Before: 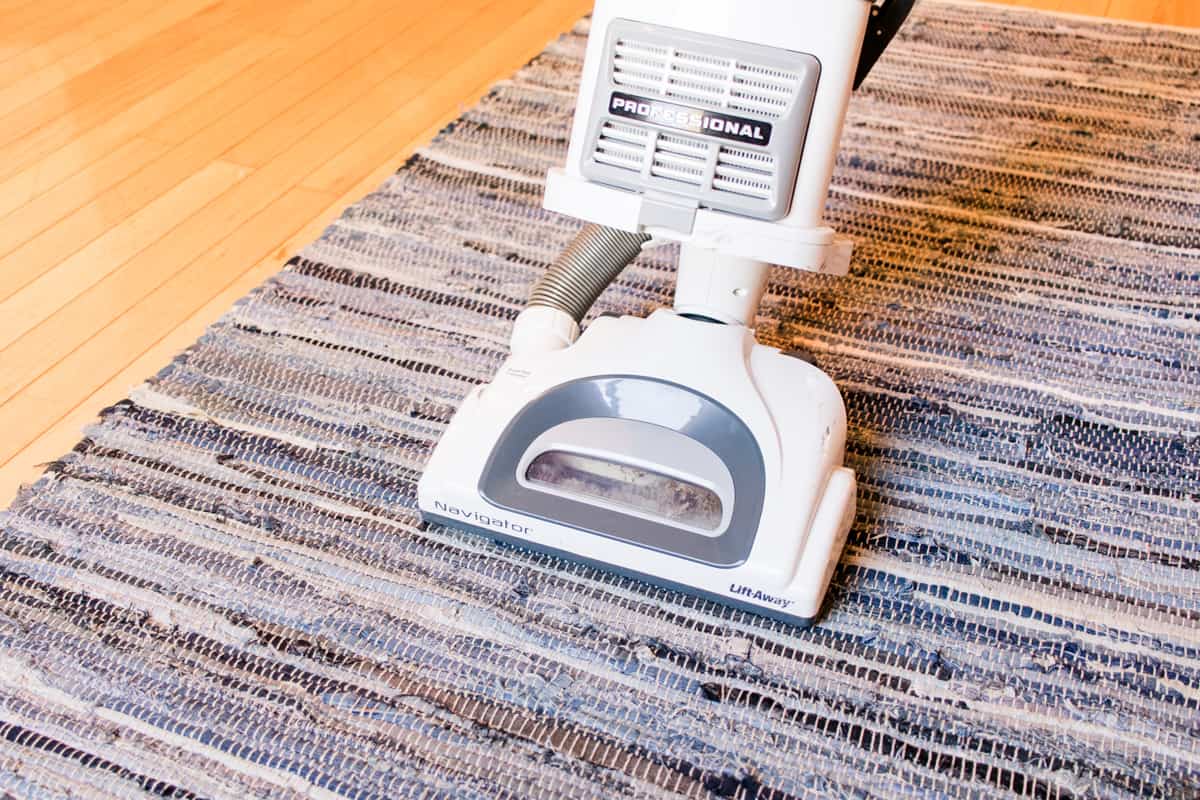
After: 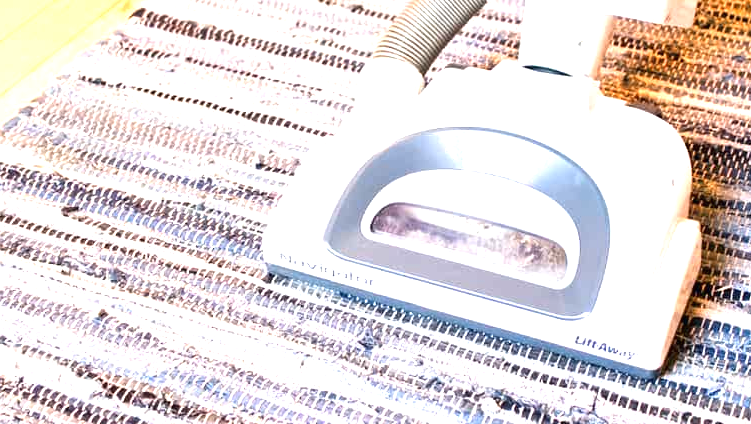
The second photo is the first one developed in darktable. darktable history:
exposure: black level correction 0, exposure 1.199 EV, compensate exposure bias true, compensate highlight preservation false
crop: left 12.92%, top 31.054%, right 24.44%, bottom 15.865%
